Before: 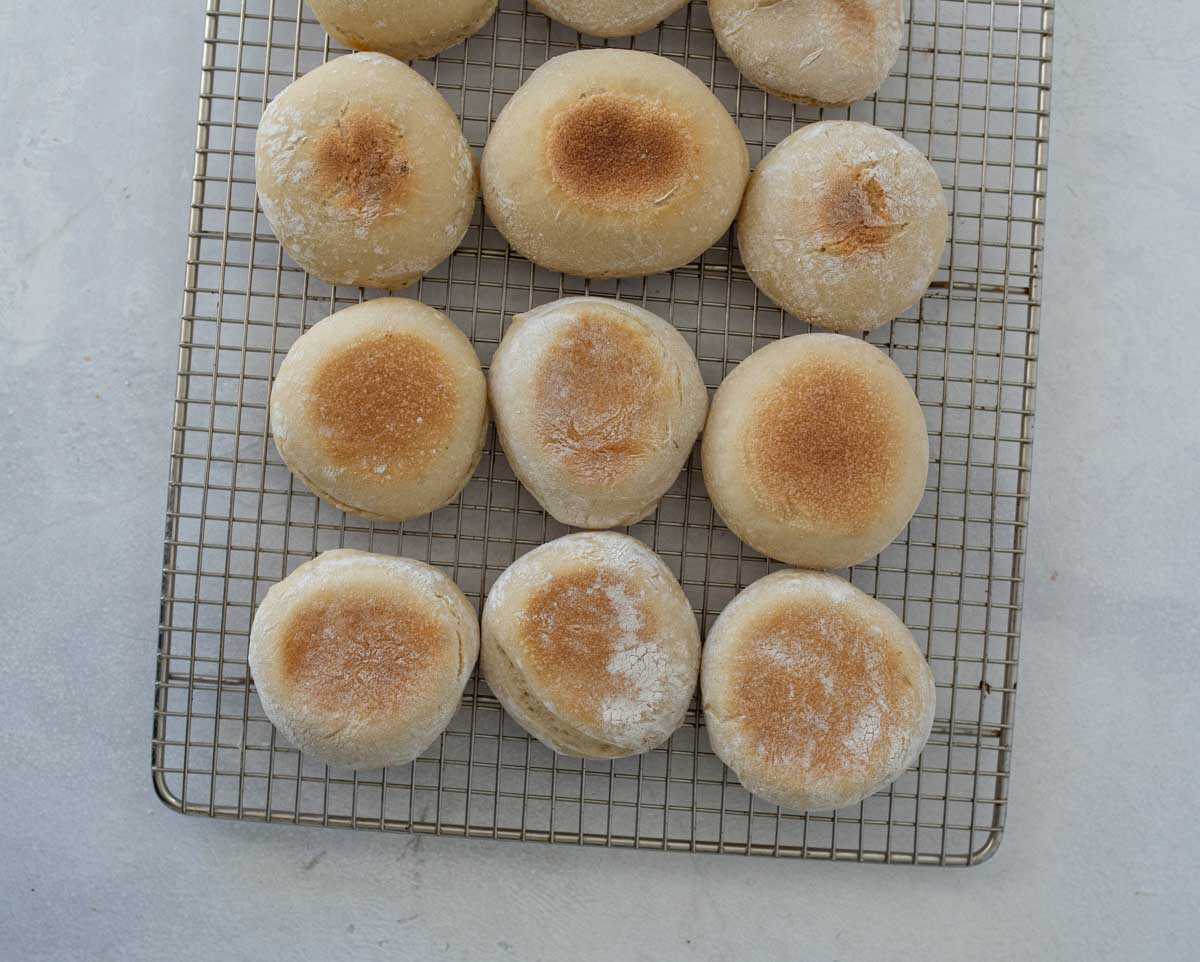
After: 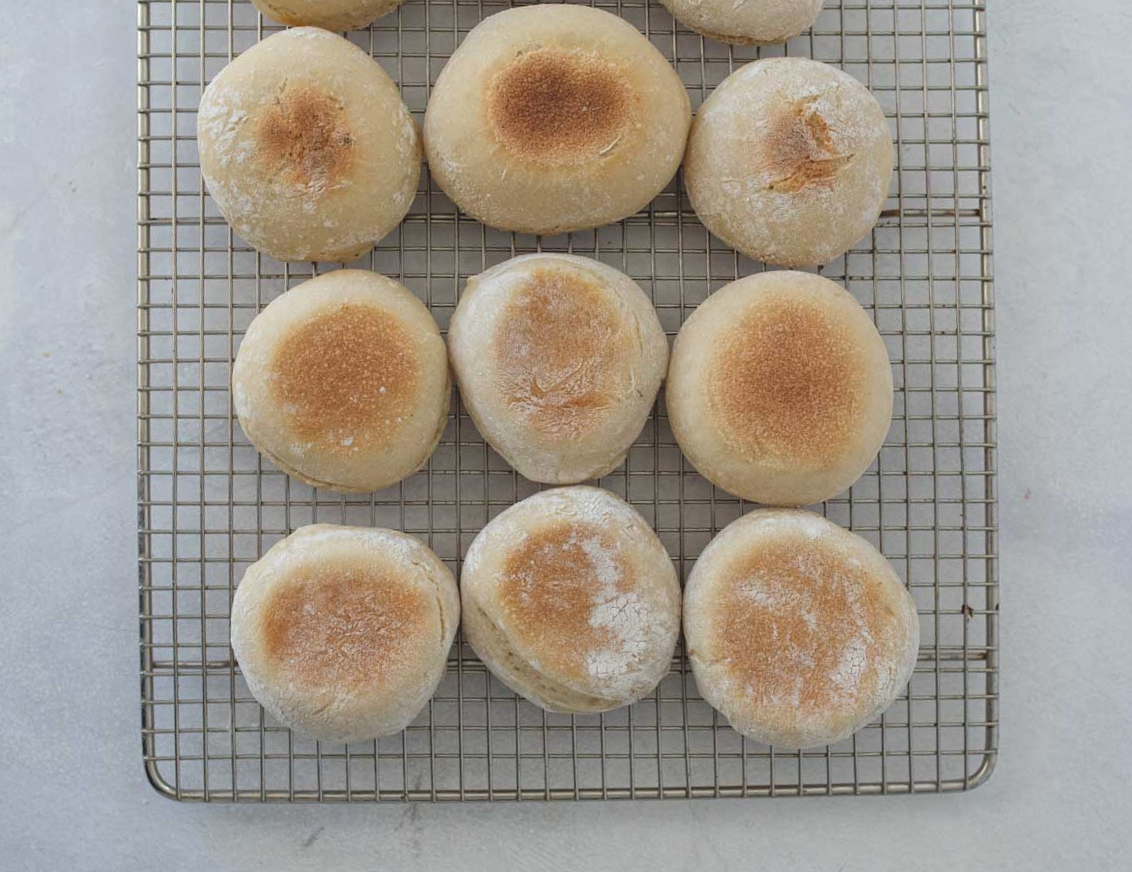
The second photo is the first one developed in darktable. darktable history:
rotate and perspective: rotation -4.57°, crop left 0.054, crop right 0.944, crop top 0.087, crop bottom 0.914
color balance: lift [1.007, 1, 1, 1], gamma [1.097, 1, 1, 1]
